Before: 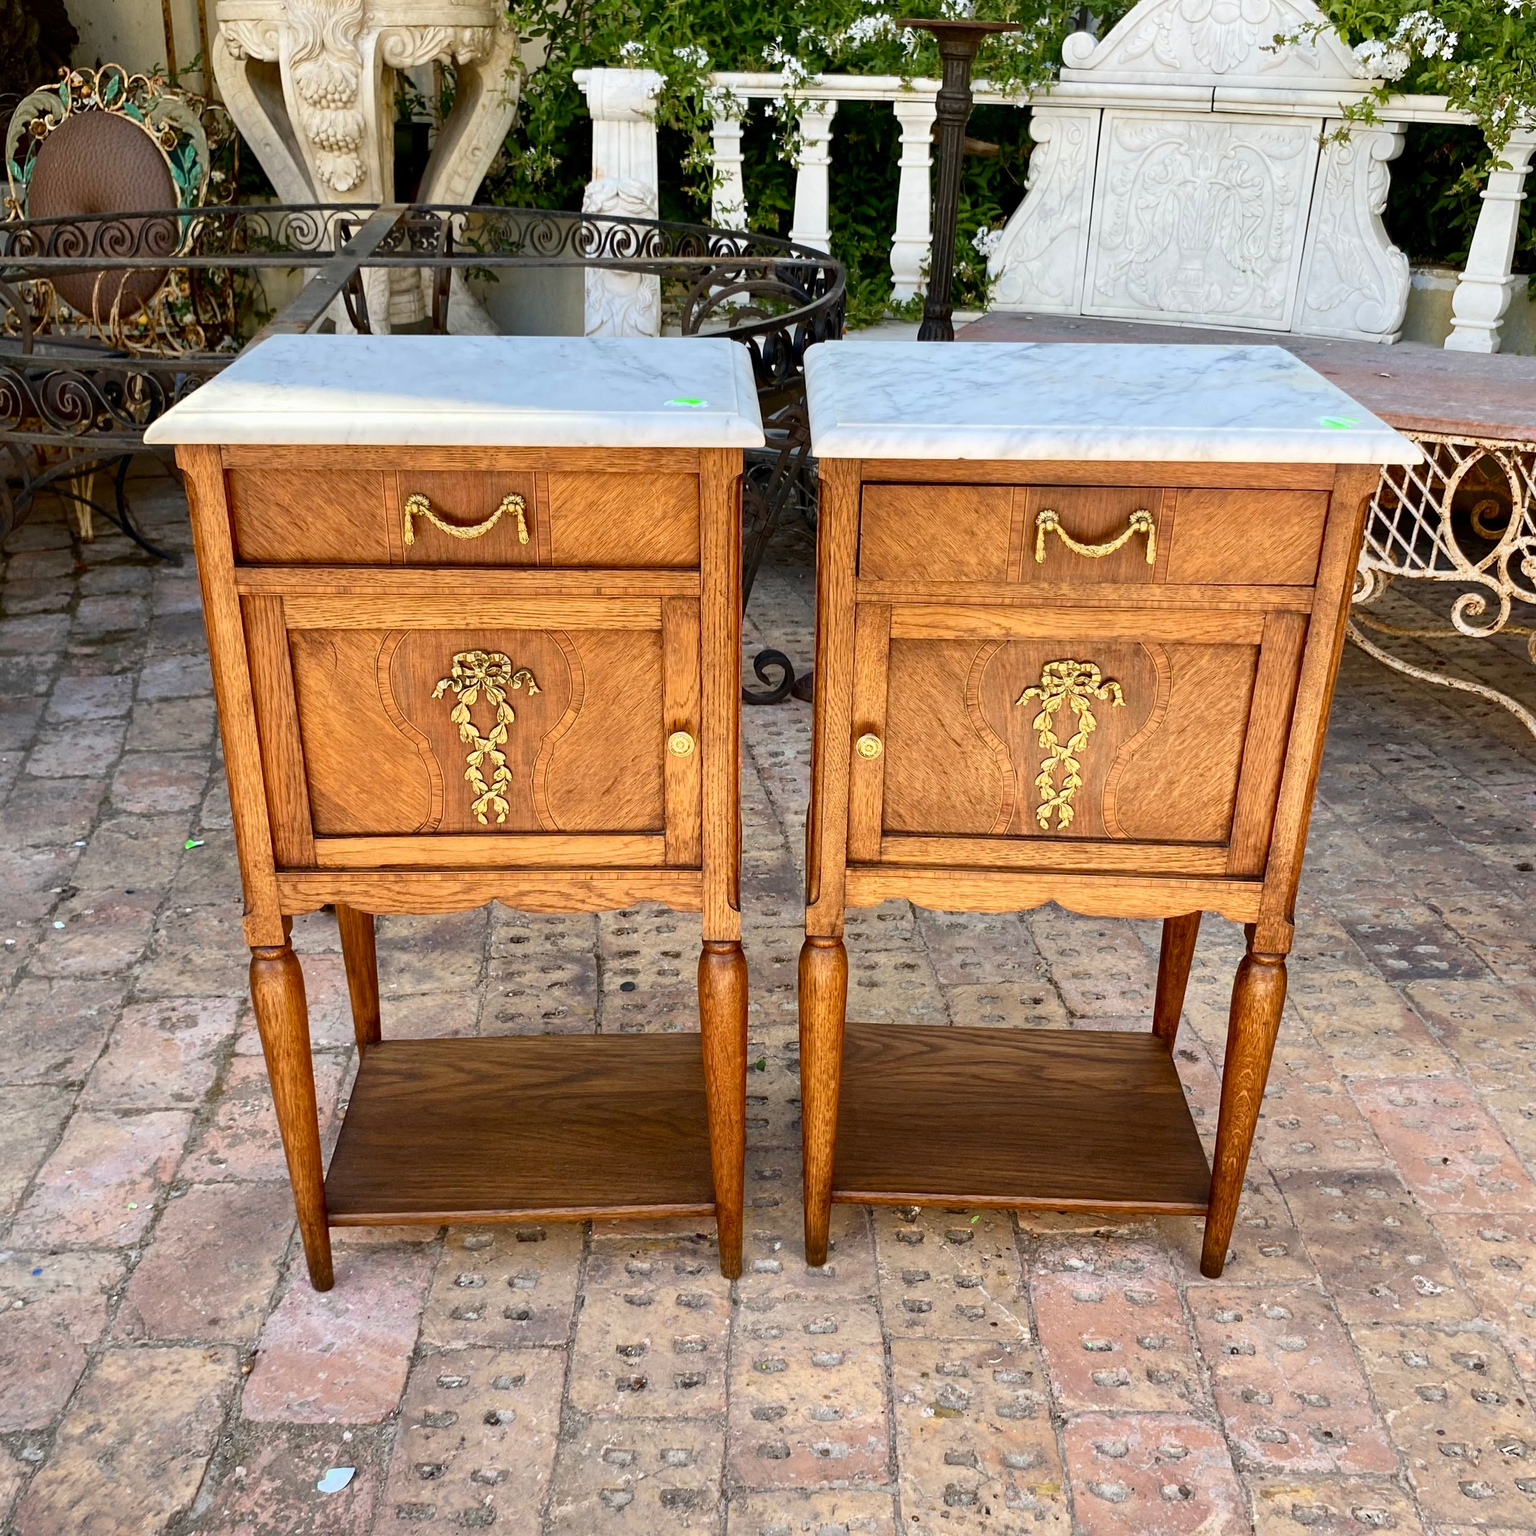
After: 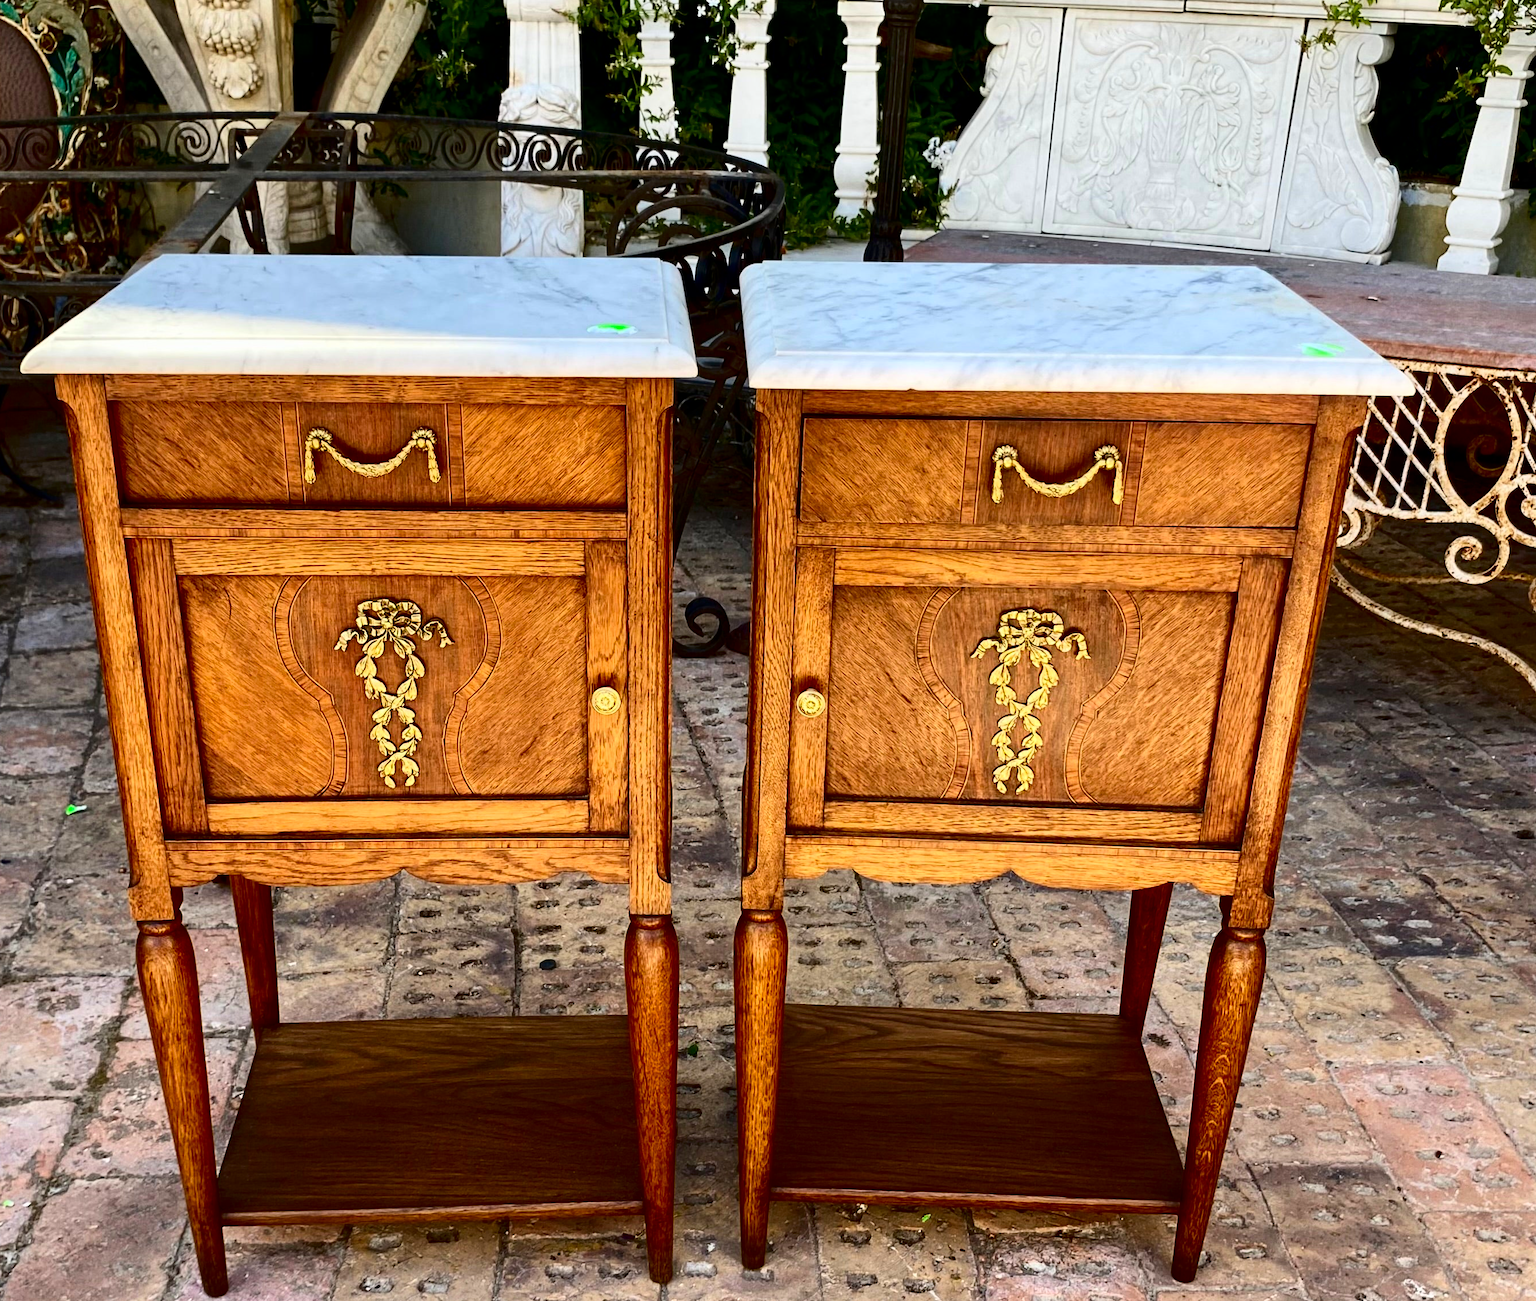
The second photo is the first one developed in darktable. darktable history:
contrast brightness saturation: contrast 0.22, brightness -0.19, saturation 0.24
crop: left 8.155%, top 6.611%, bottom 15.385%
